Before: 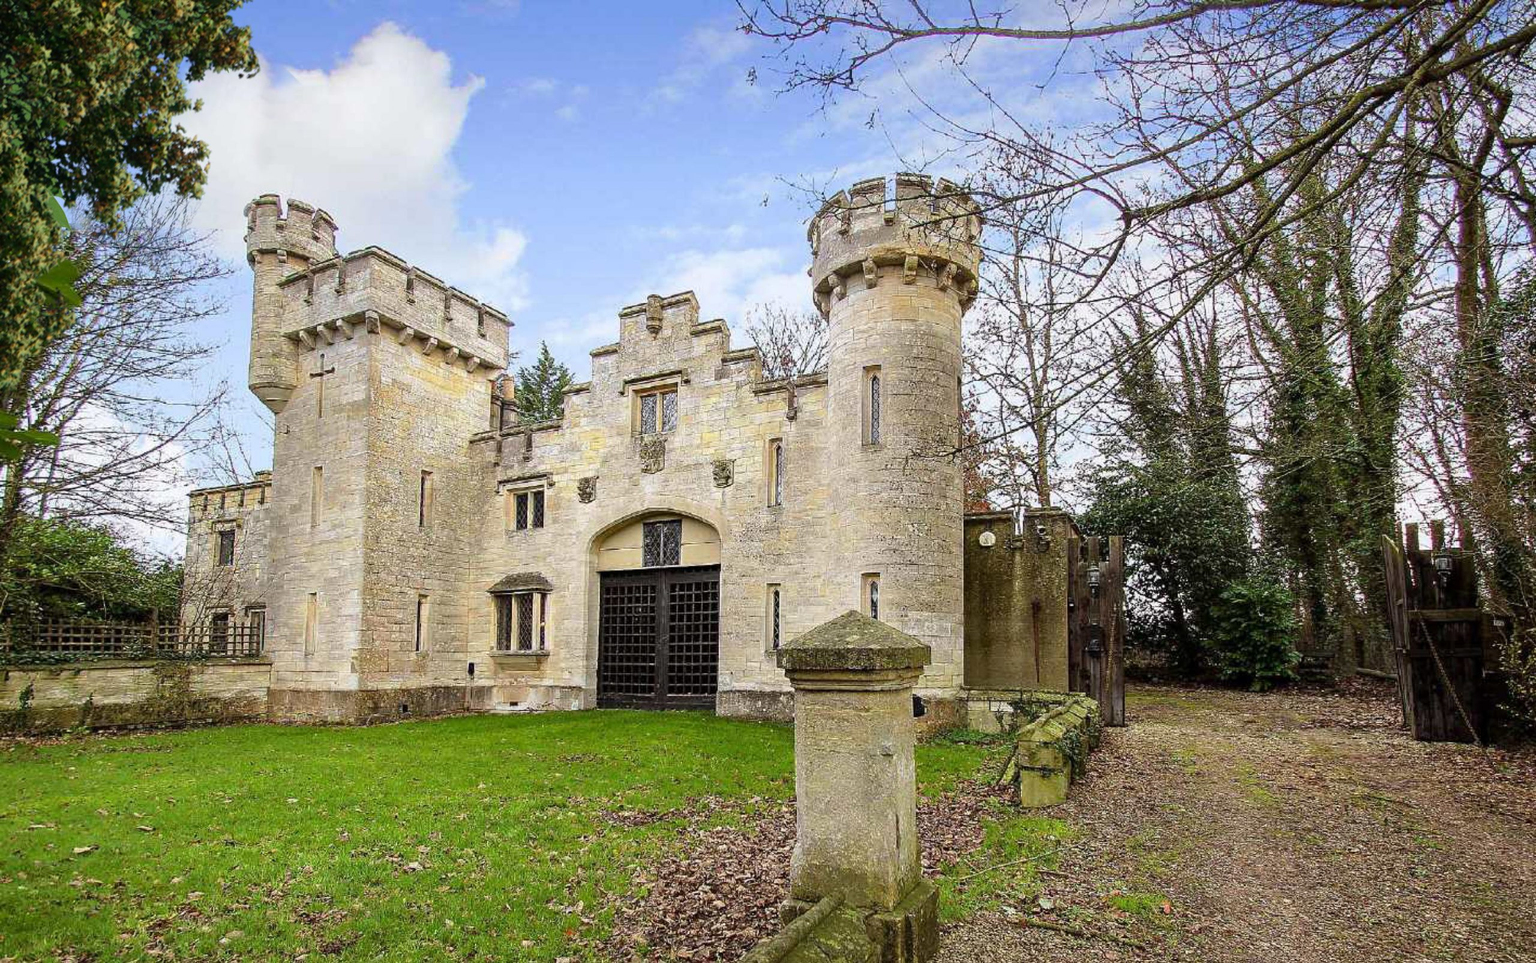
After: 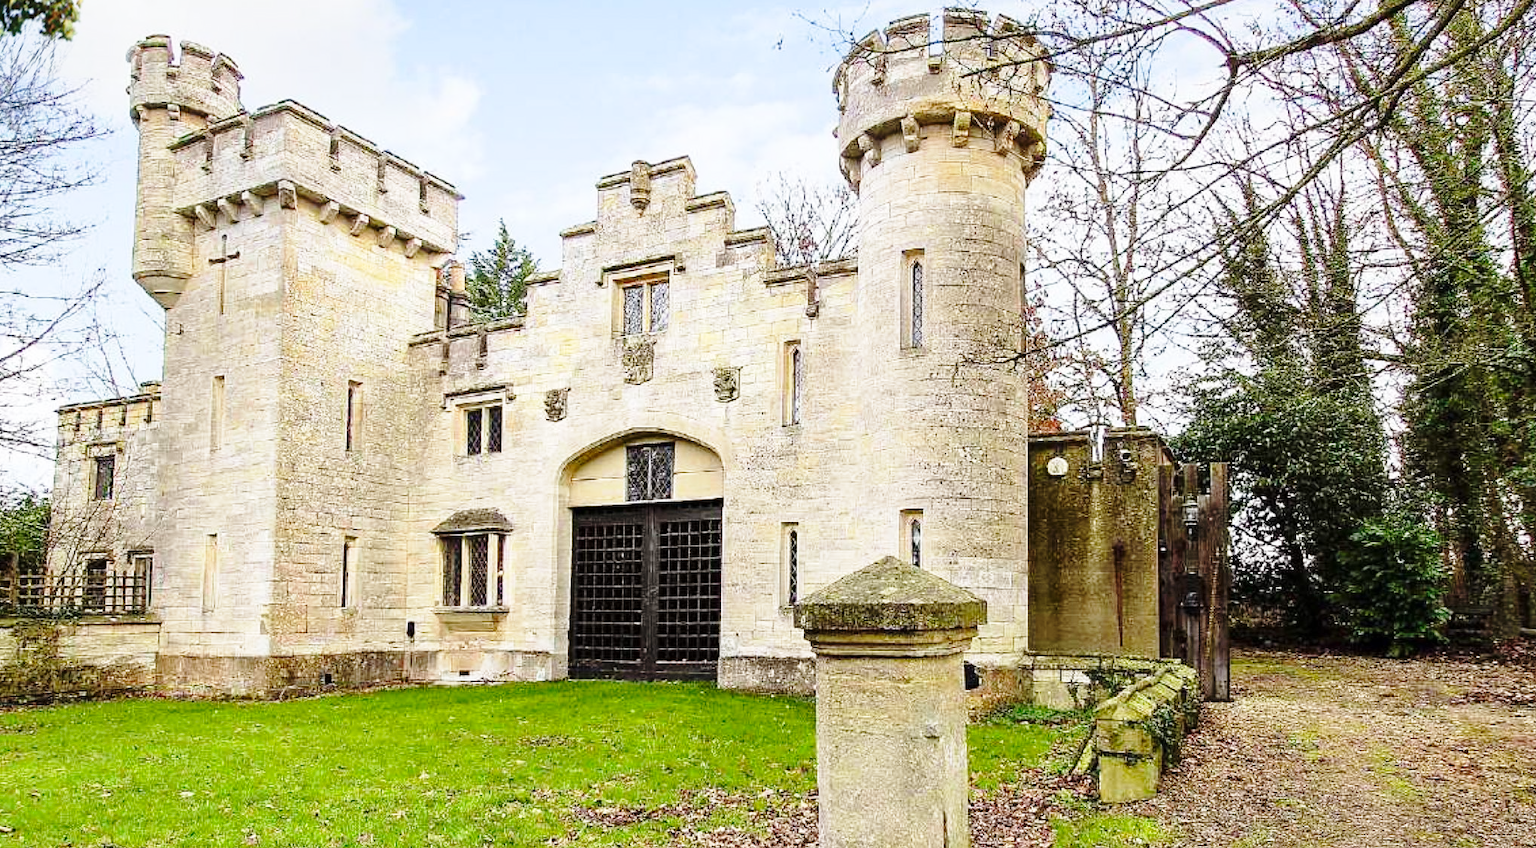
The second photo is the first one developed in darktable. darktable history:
crop: left 9.368%, top 17.369%, right 10.802%, bottom 12.303%
base curve: curves: ch0 [(0, 0) (0.028, 0.03) (0.121, 0.232) (0.46, 0.748) (0.859, 0.968) (1, 1)], preserve colors none
